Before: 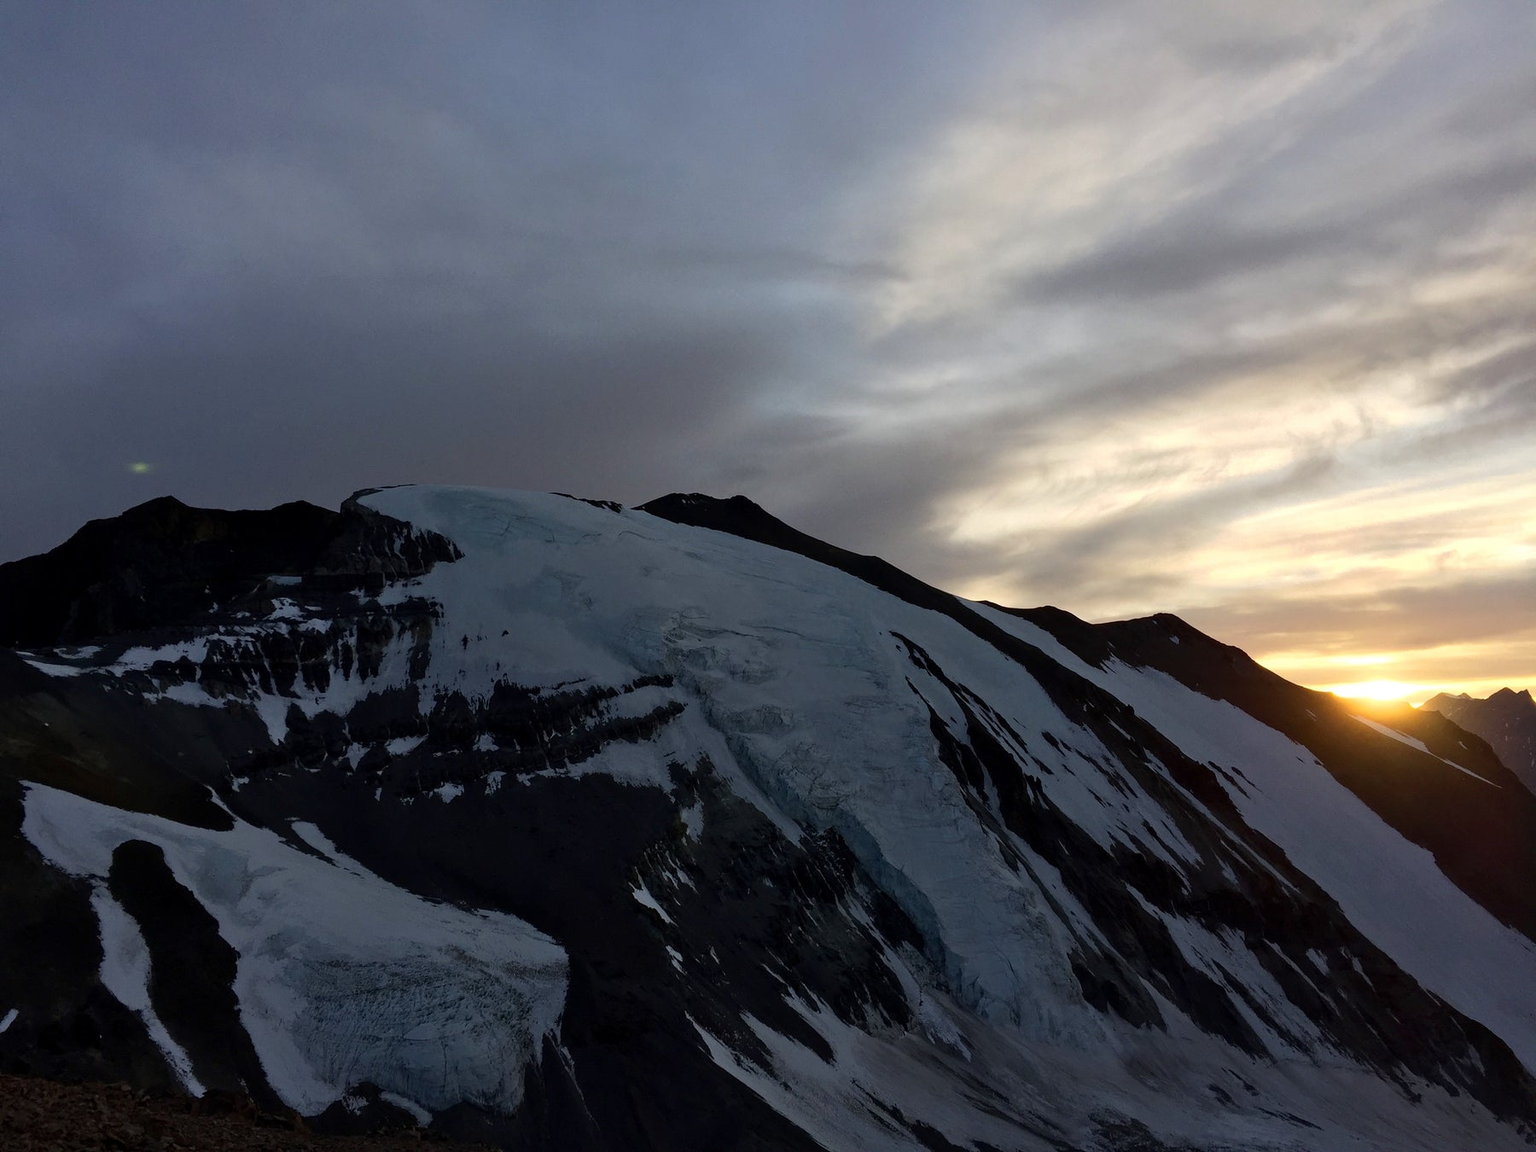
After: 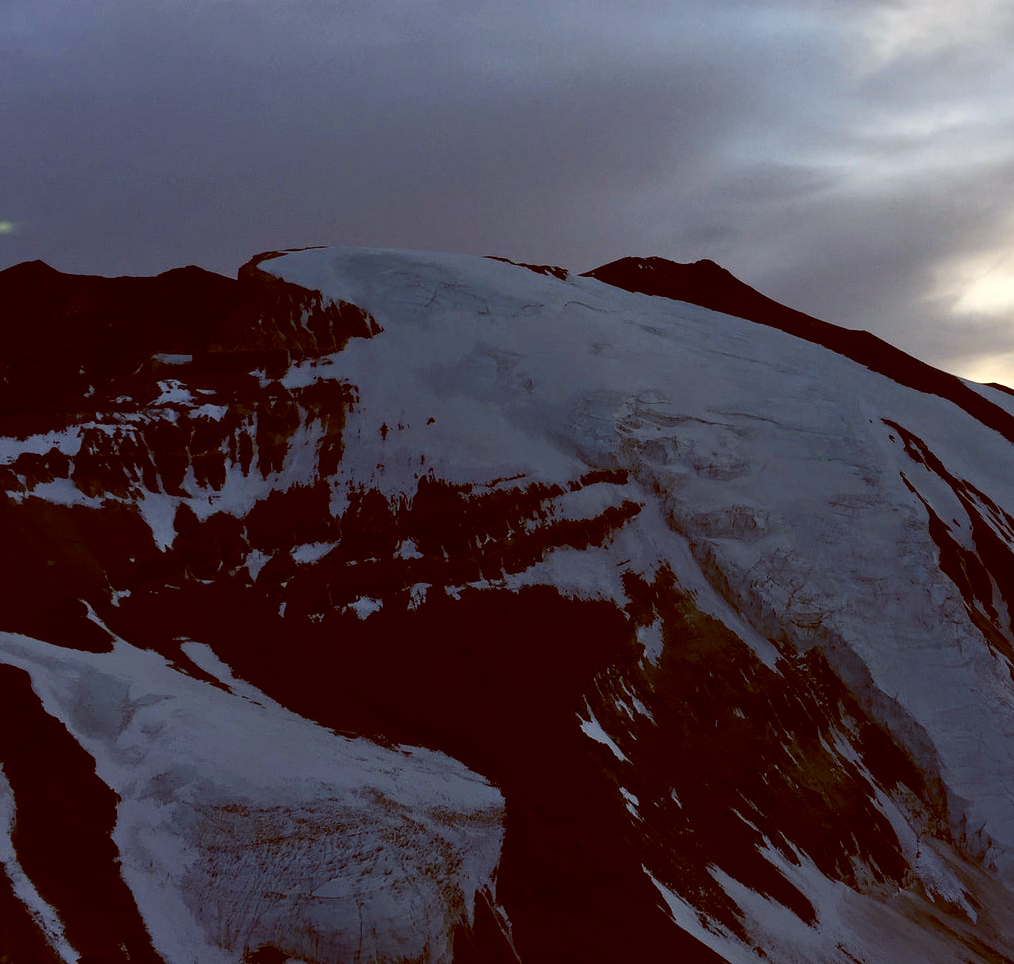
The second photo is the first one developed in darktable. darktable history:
crop: left 8.966%, top 23.852%, right 34.699%, bottom 4.703%
exposure: exposure 0.29 EV, compensate highlight preservation false
color balance: lift [1, 1.015, 1.004, 0.985], gamma [1, 0.958, 0.971, 1.042], gain [1, 0.956, 0.977, 1.044]
